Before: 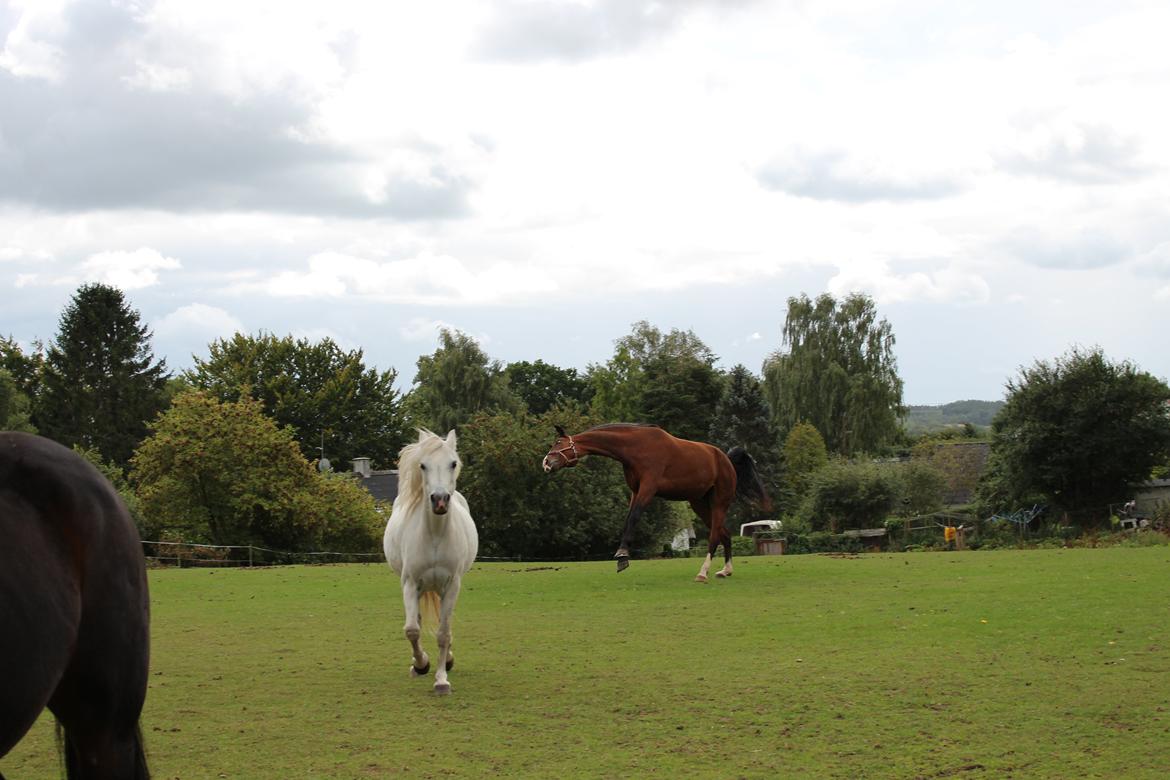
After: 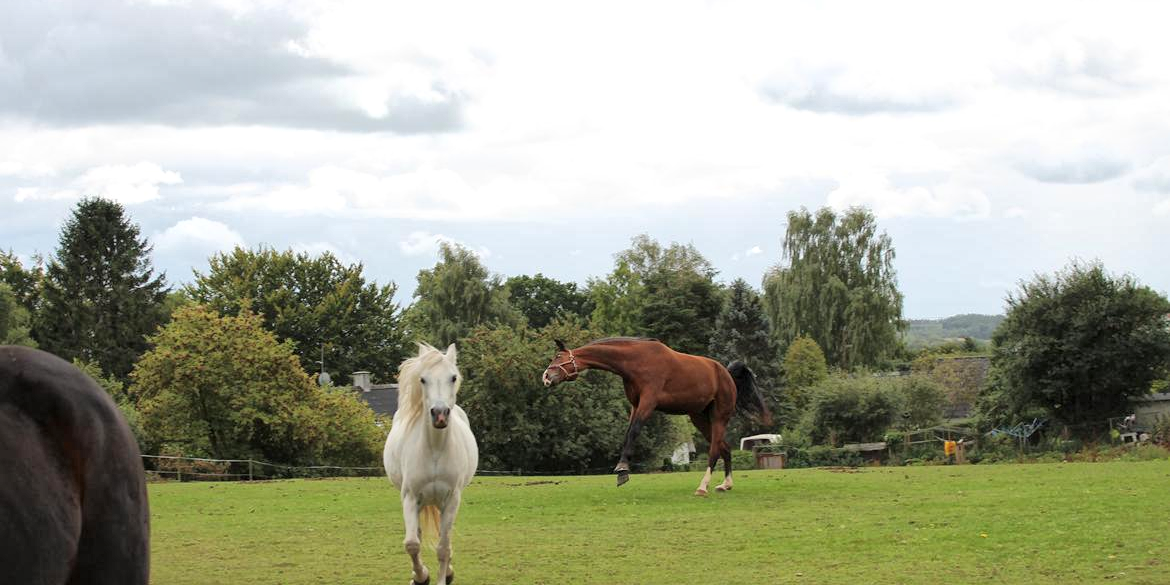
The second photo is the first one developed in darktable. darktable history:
crop: top 11.038%, bottom 13.962%
exposure: black level correction 0, exposure 0.5 EV, compensate exposure bias true, compensate highlight preservation false
global tonemap: drago (1, 100), detail 1
